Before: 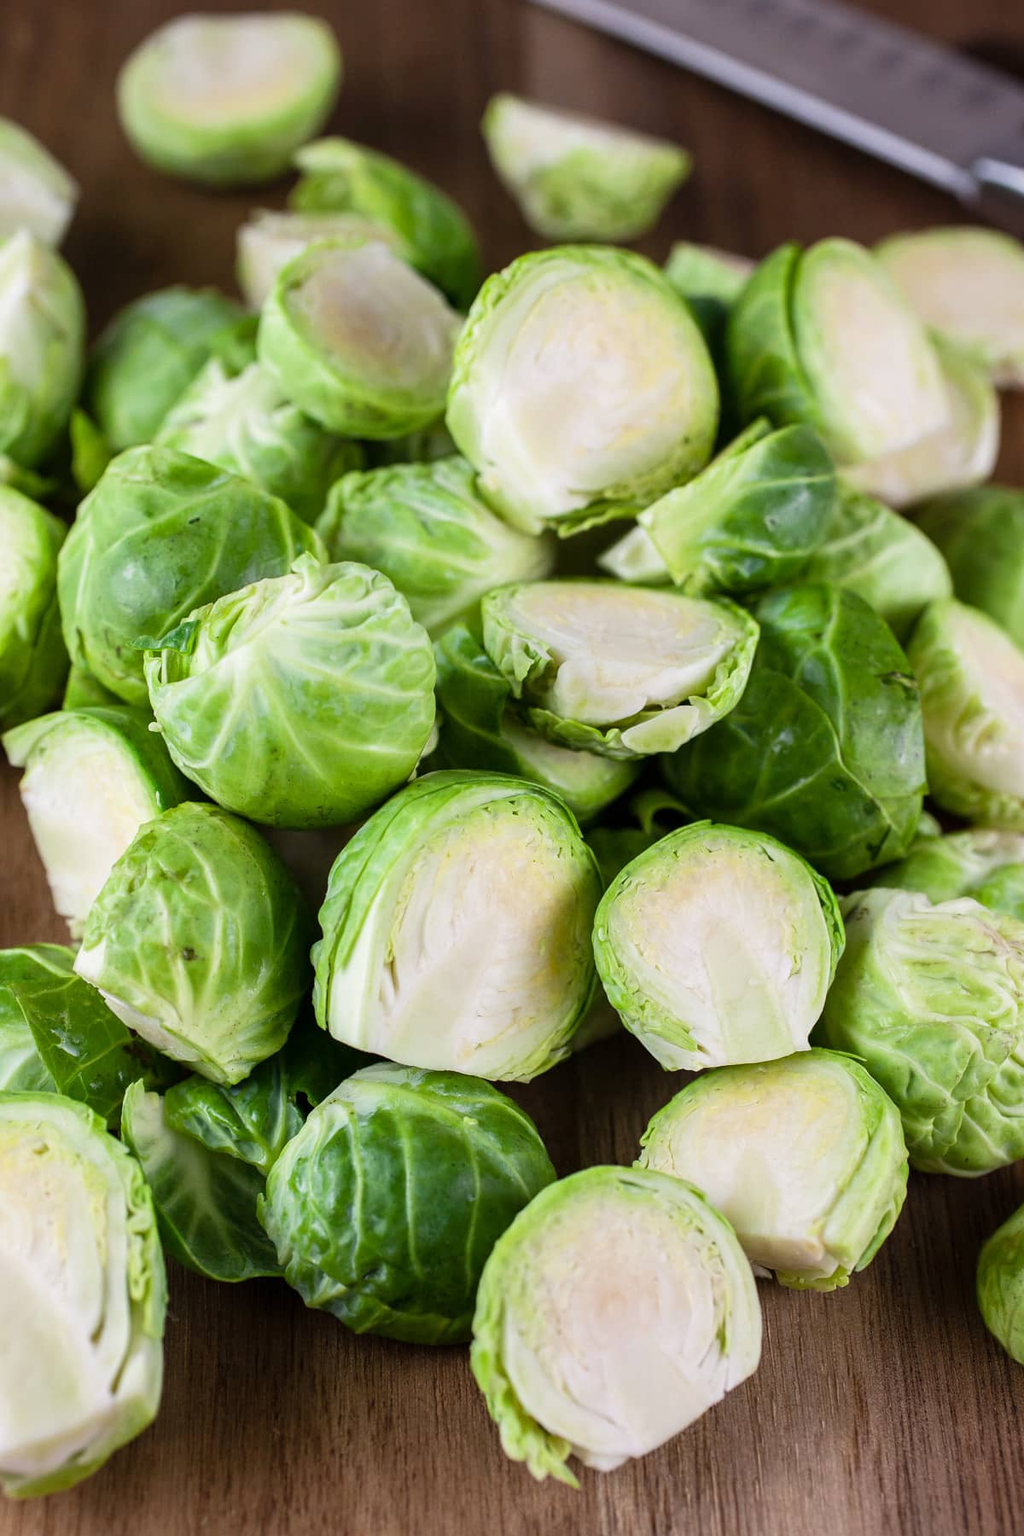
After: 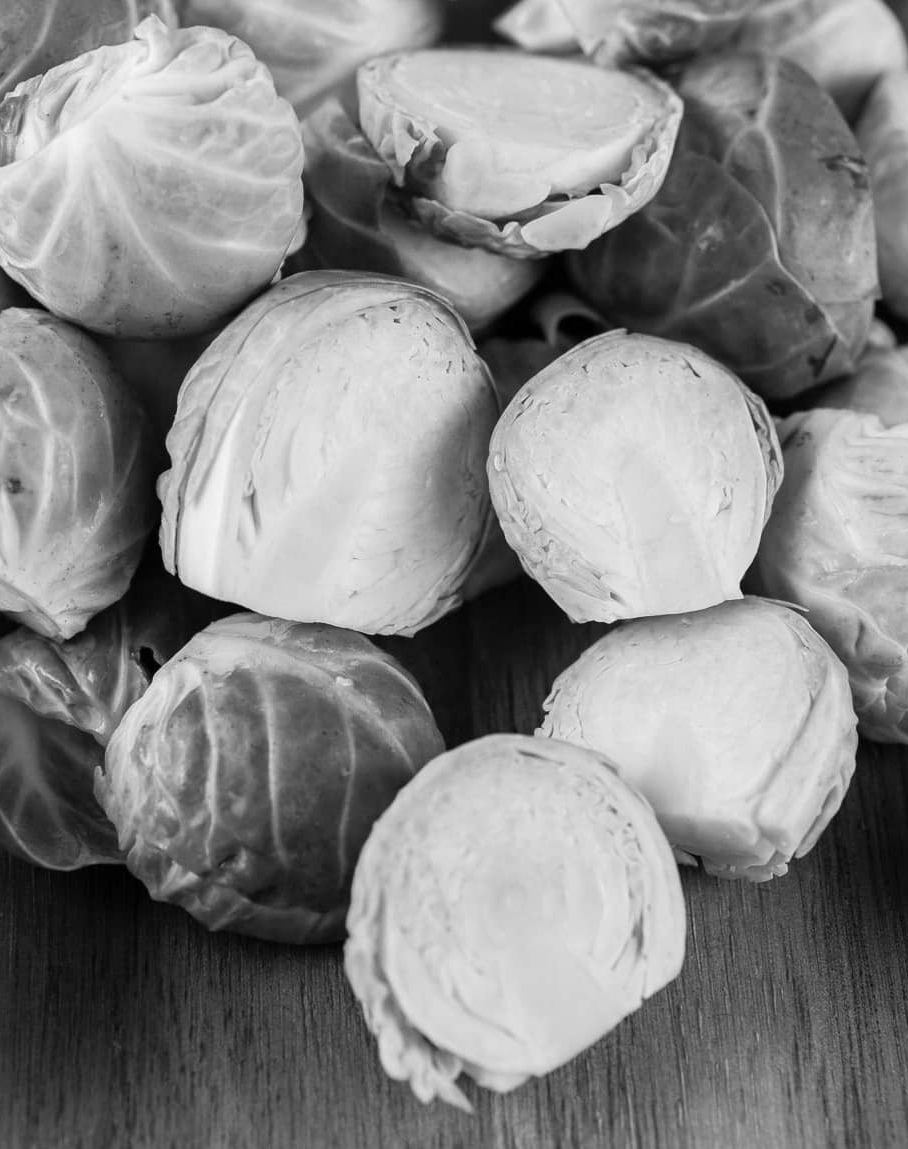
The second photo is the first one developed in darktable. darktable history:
crop and rotate: left 17.299%, top 35.115%, right 7.015%, bottom 1.024%
monochrome: on, module defaults
